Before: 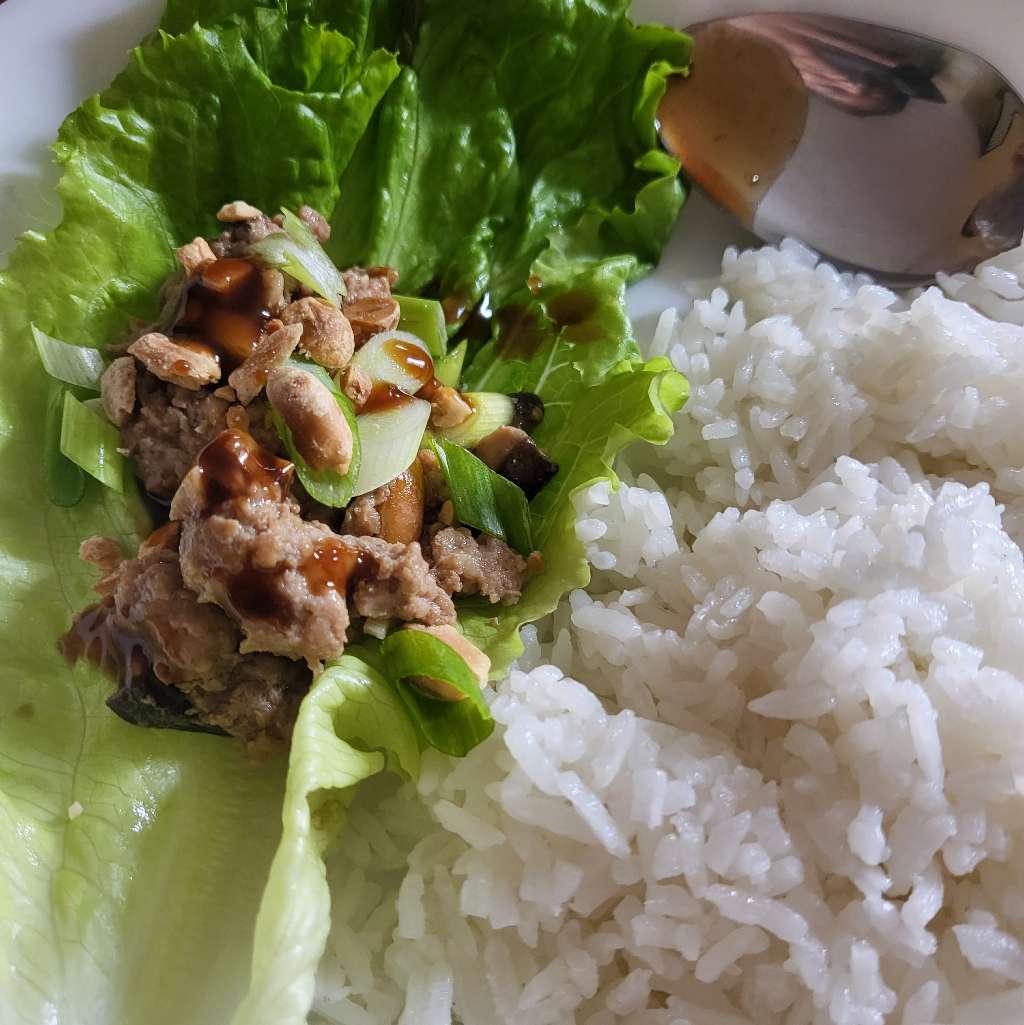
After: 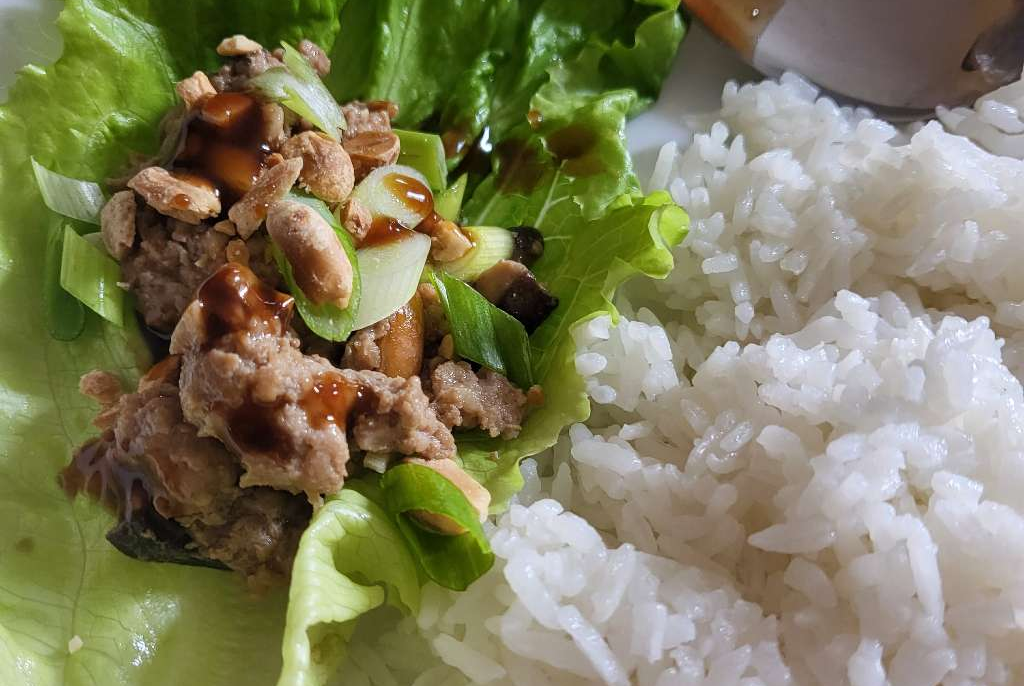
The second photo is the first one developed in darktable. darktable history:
crop: top 16.281%, bottom 16.717%
